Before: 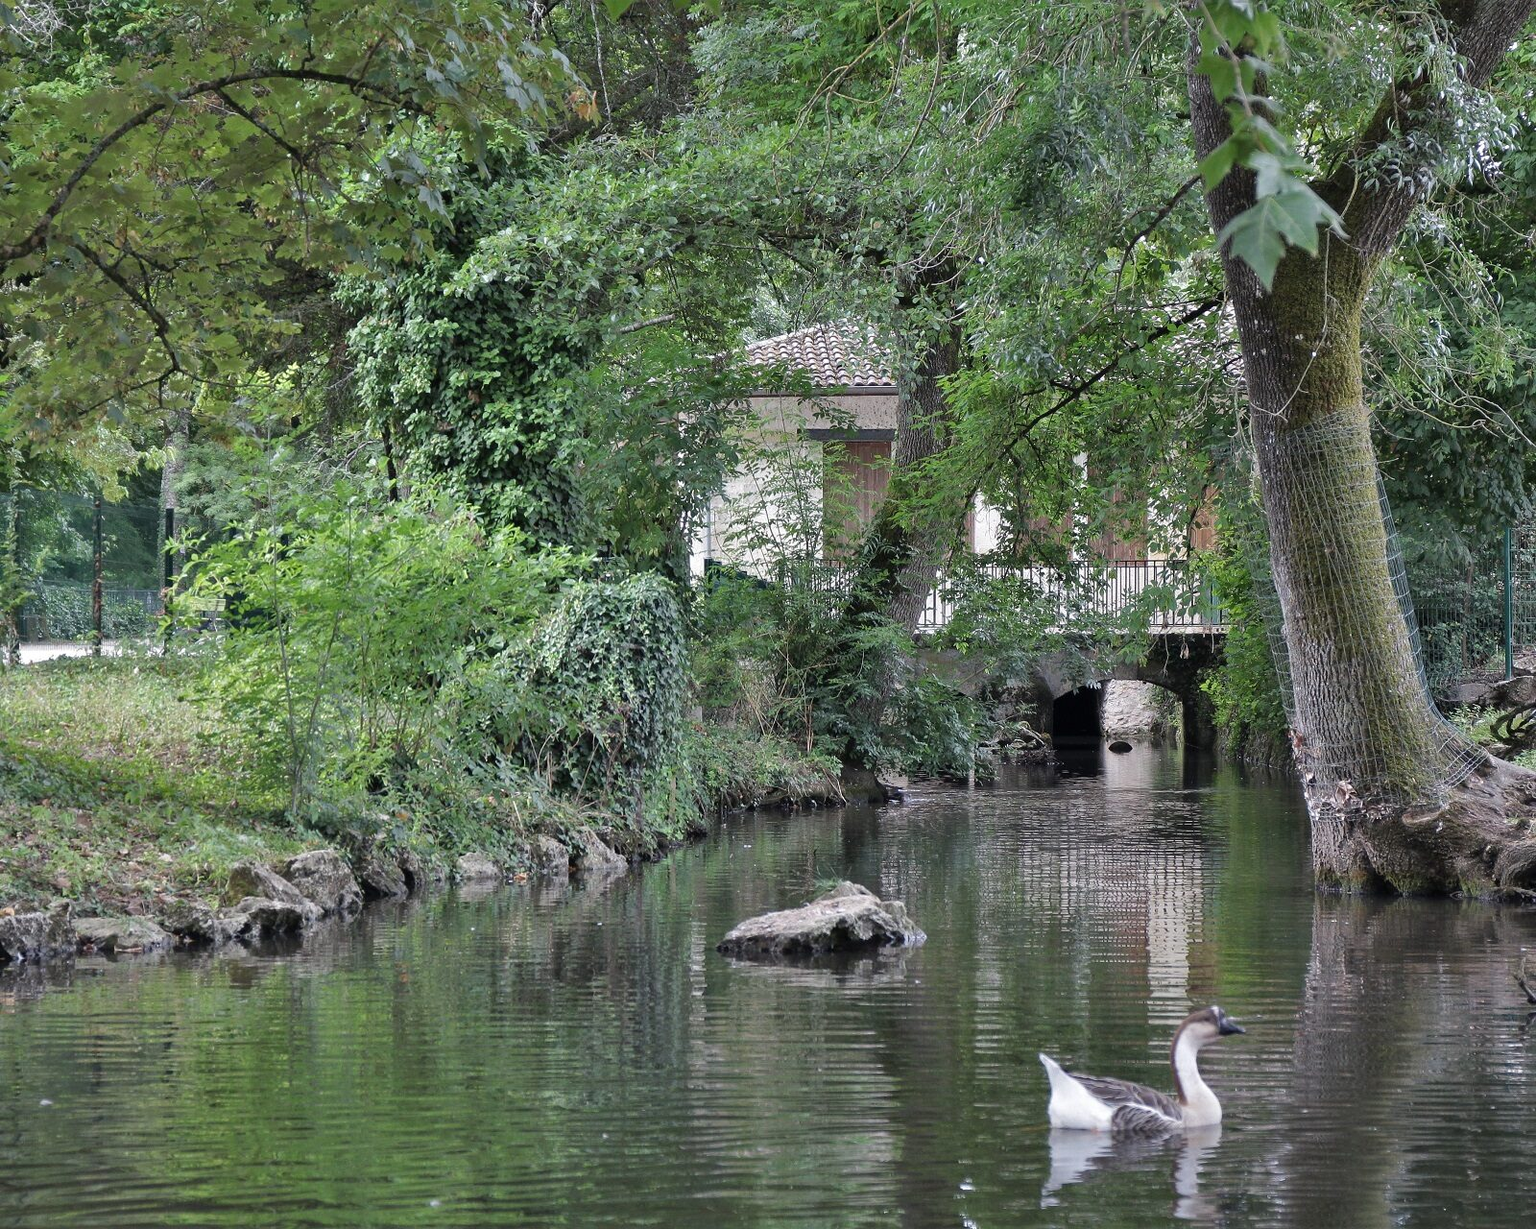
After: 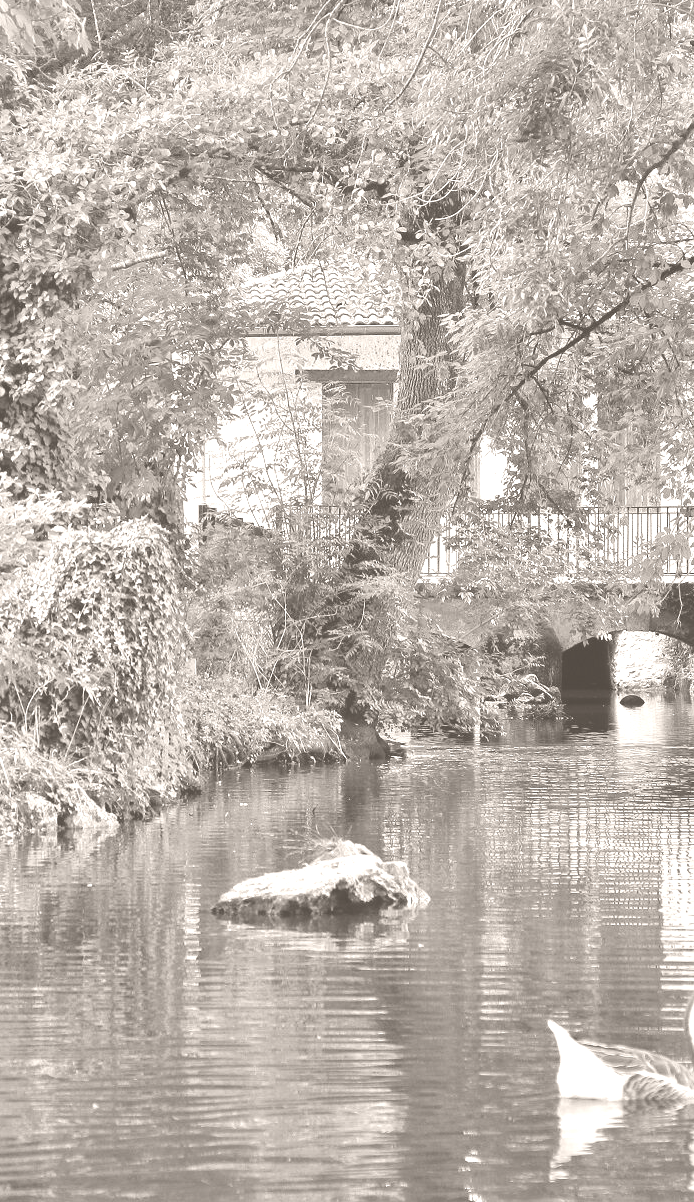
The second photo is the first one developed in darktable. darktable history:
crop: left 33.452%, top 6.025%, right 23.155%
colorize: hue 34.49°, saturation 35.33%, source mix 100%, lightness 55%, version 1
